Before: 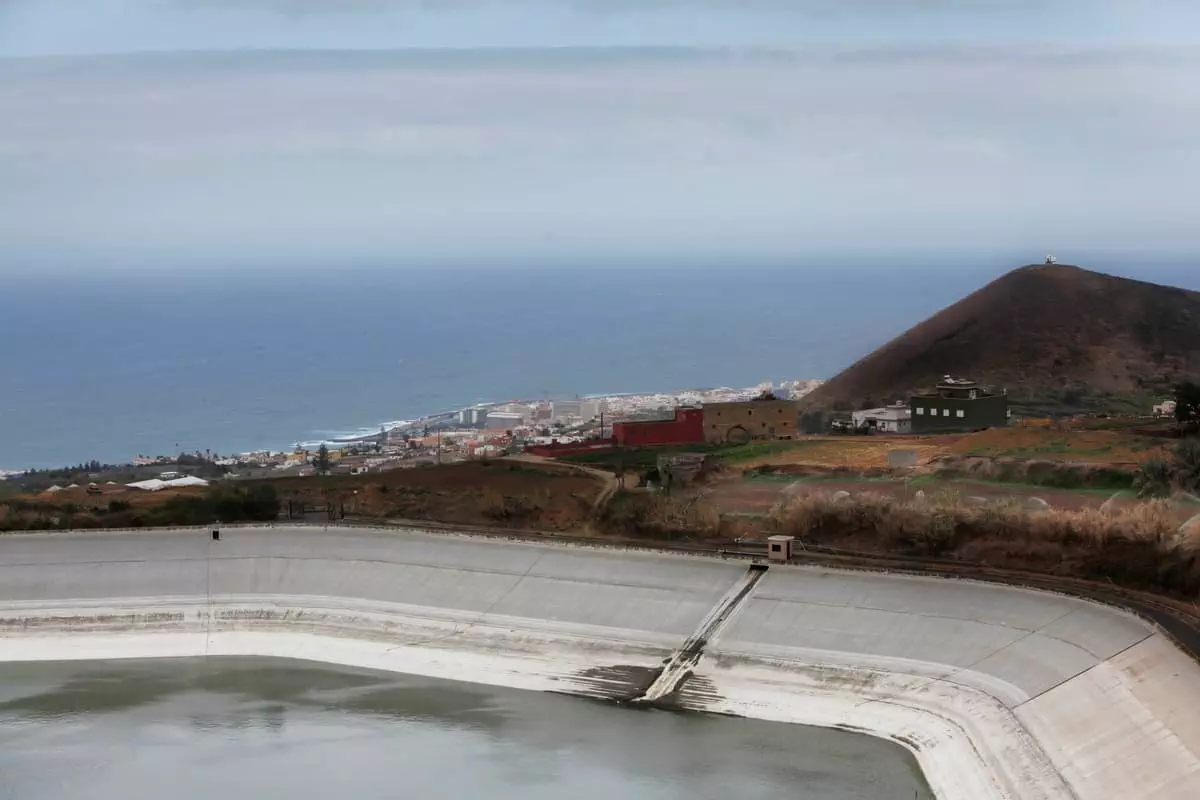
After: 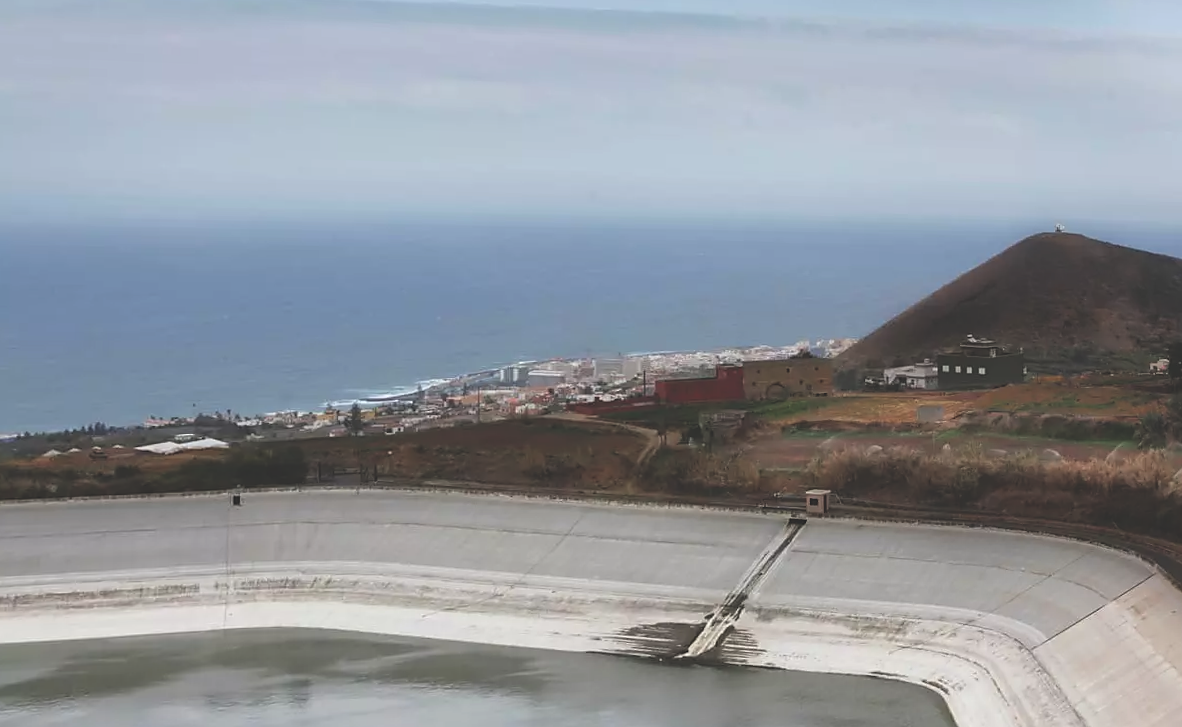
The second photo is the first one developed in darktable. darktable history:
exposure: black level correction -0.028, compensate highlight preservation false
rotate and perspective: rotation -0.013°, lens shift (vertical) -0.027, lens shift (horizontal) 0.178, crop left 0.016, crop right 0.989, crop top 0.082, crop bottom 0.918
sharpen: radius 1.864, amount 0.398, threshold 1.271
